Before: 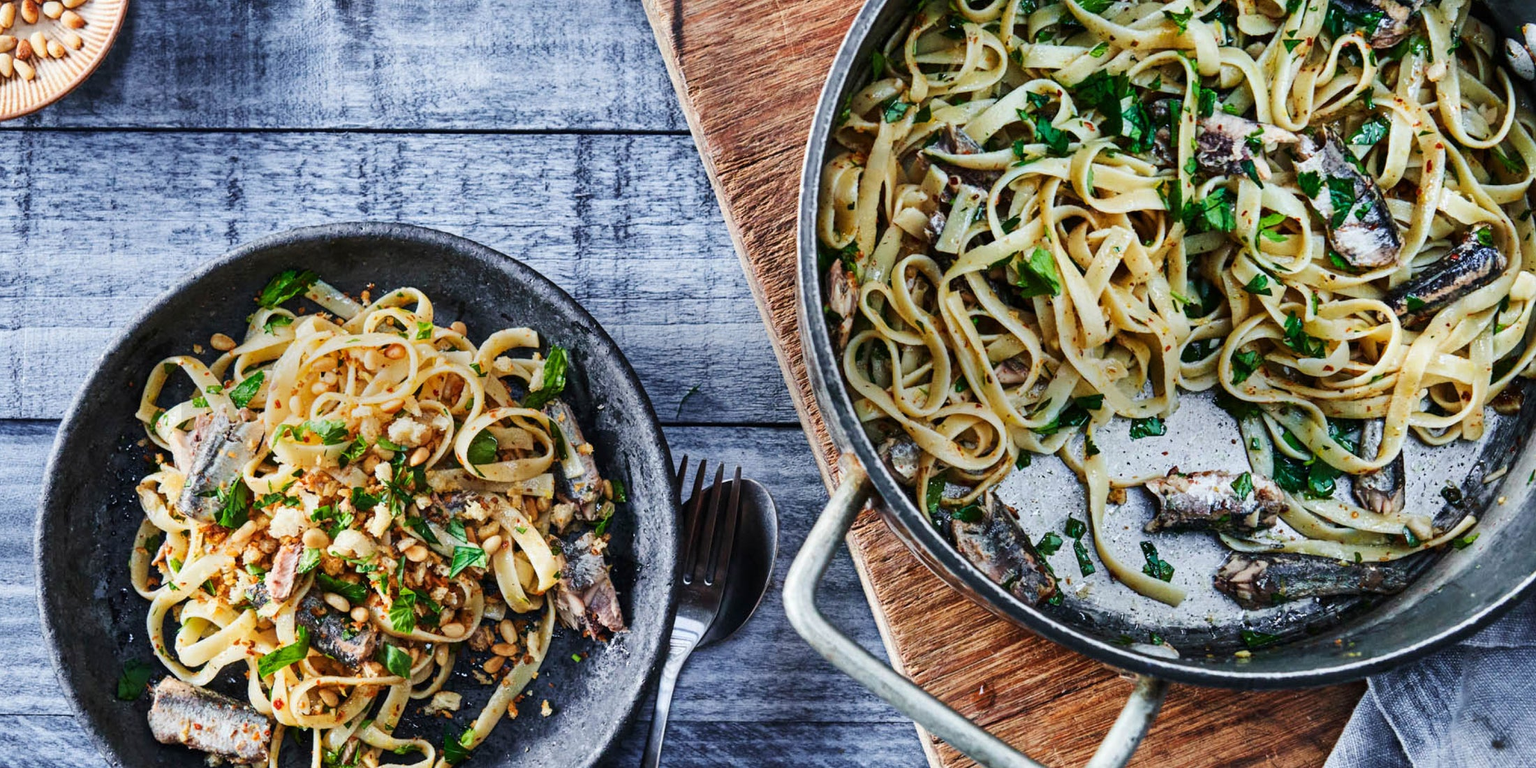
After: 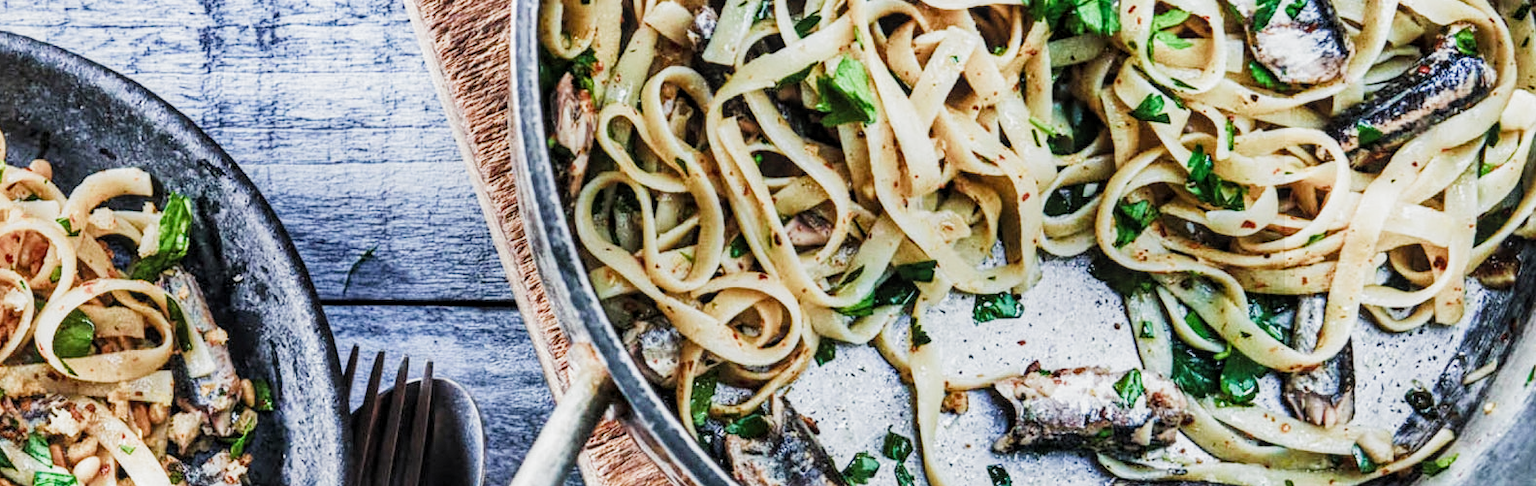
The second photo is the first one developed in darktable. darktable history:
filmic rgb: black relative exposure -8.03 EV, white relative exposure 3.86 EV, hardness 4.33, color science v5 (2021), contrast in shadows safe, contrast in highlights safe
crop and rotate: left 27.966%, top 26.917%, bottom 27.423%
local contrast: detail 130%
exposure: black level correction 0, exposure 1 EV, compensate highlight preservation false
color zones: curves: ch0 [(0.068, 0.464) (0.25, 0.5) (0.48, 0.508) (0.75, 0.536) (0.886, 0.476) (0.967, 0.456)]; ch1 [(0.066, 0.456) (0.25, 0.5) (0.616, 0.508) (0.746, 0.56) (0.934, 0.444)]
